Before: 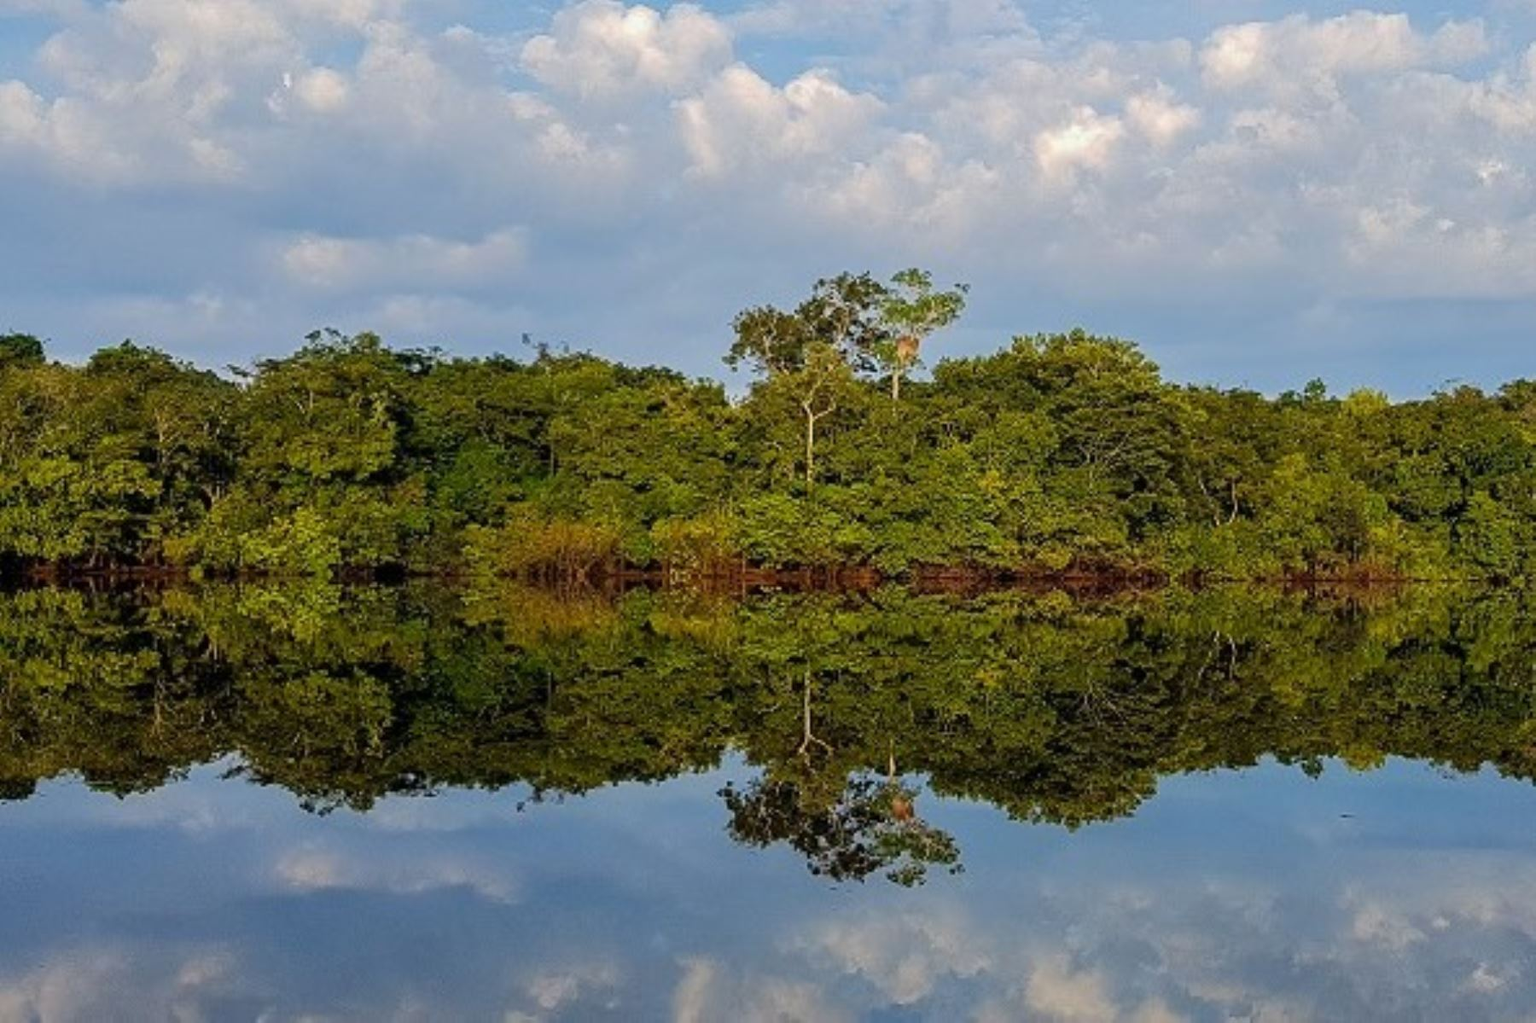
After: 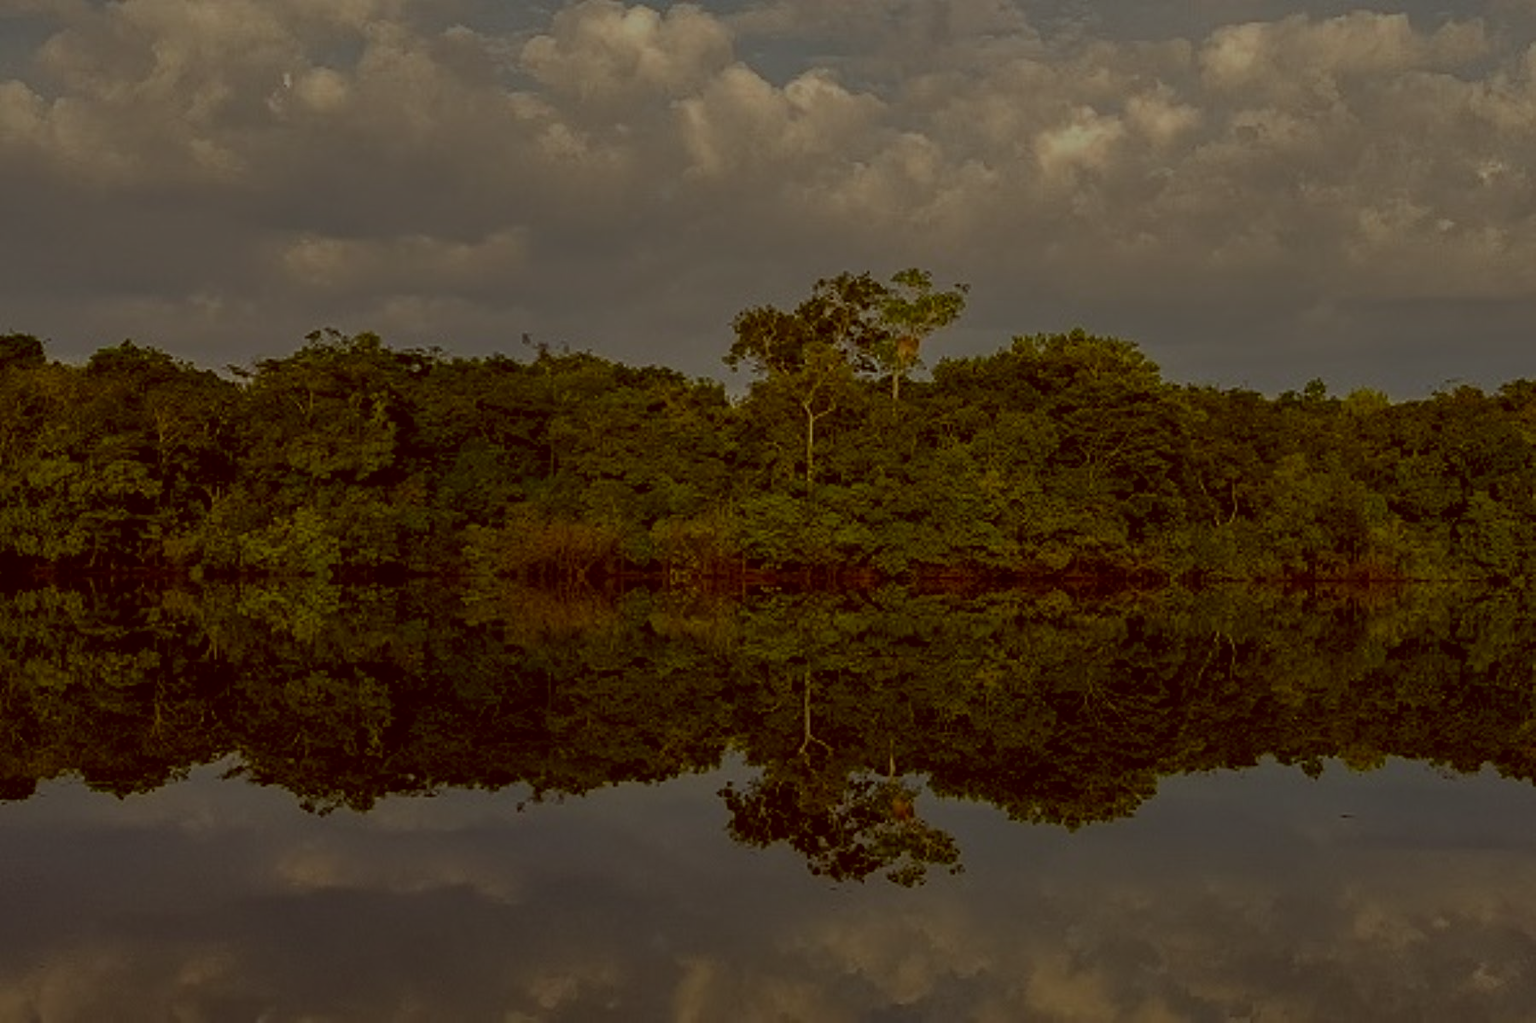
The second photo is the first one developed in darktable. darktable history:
tone equalizer: -8 EV -1.98 EV, -7 EV -1.99 EV, -6 EV -1.96 EV, -5 EV -1.97 EV, -4 EV -2 EV, -3 EV -2 EV, -2 EV -1.99 EV, -1 EV -1.61 EV, +0 EV -1.97 EV, edges refinement/feathering 500, mask exposure compensation -1.57 EV, preserve details no
color correction: highlights a* -5.95, highlights b* 9.41, shadows a* 10.16, shadows b* 23.19
